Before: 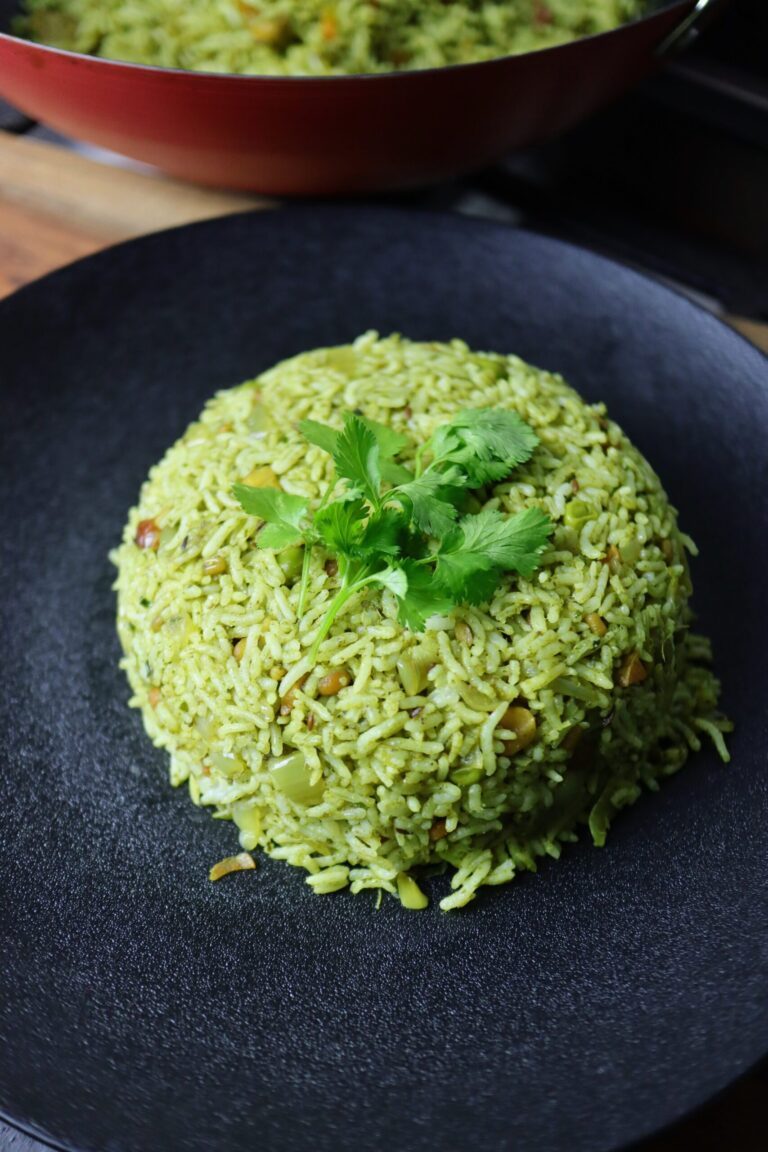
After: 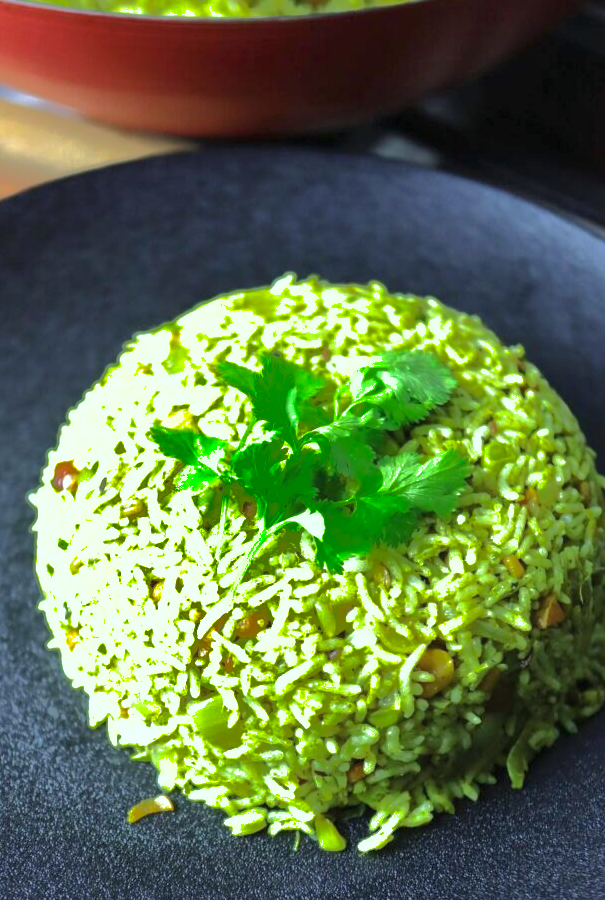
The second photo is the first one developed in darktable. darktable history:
crop and rotate: left 10.77%, top 5.1%, right 10.41%, bottom 16.76%
exposure: black level correction 0, exposure 0.953 EV, compensate exposure bias true, compensate highlight preservation false
color correction: highlights a* -6.69, highlights b* 0.49
shadows and highlights: shadows 38.43, highlights -74.54
